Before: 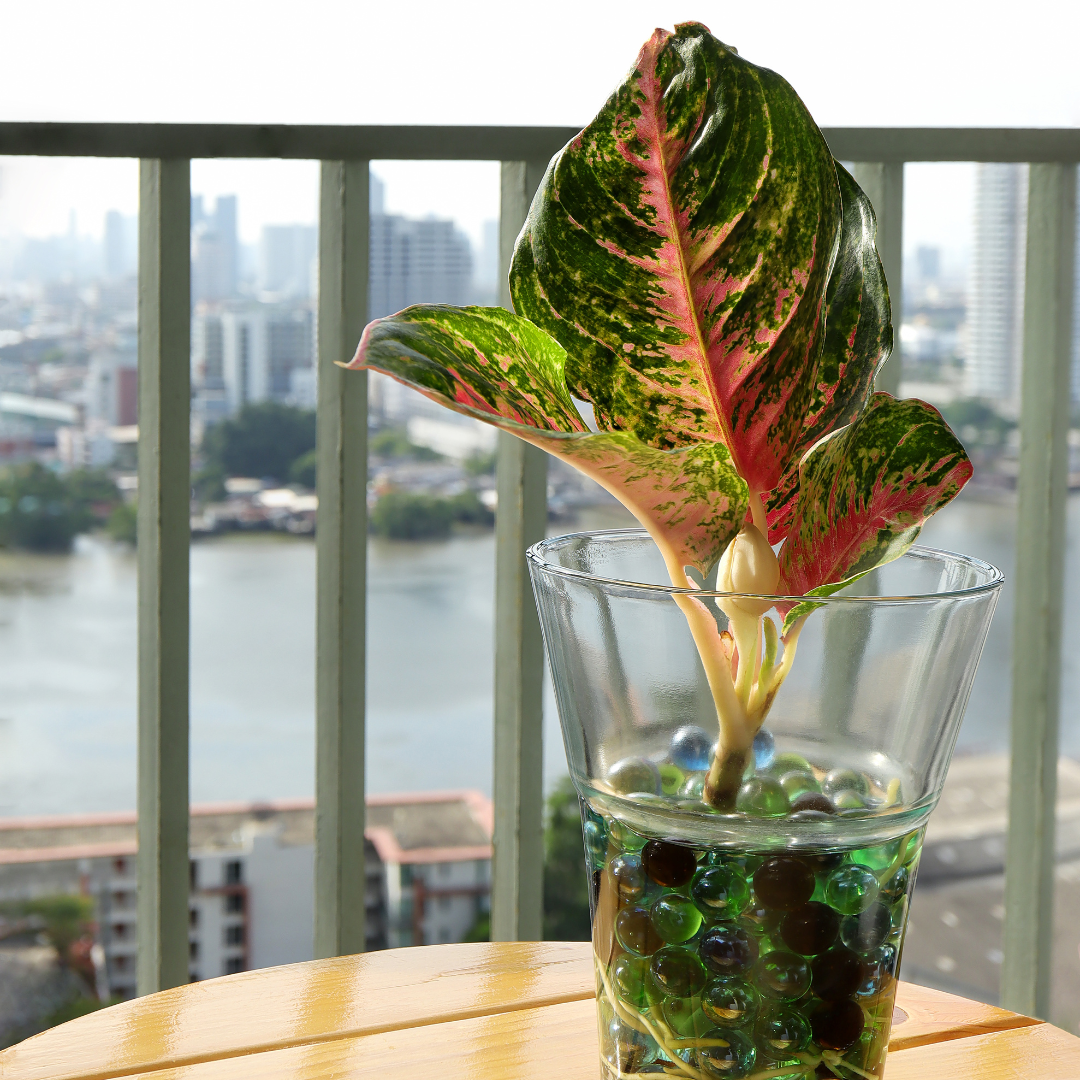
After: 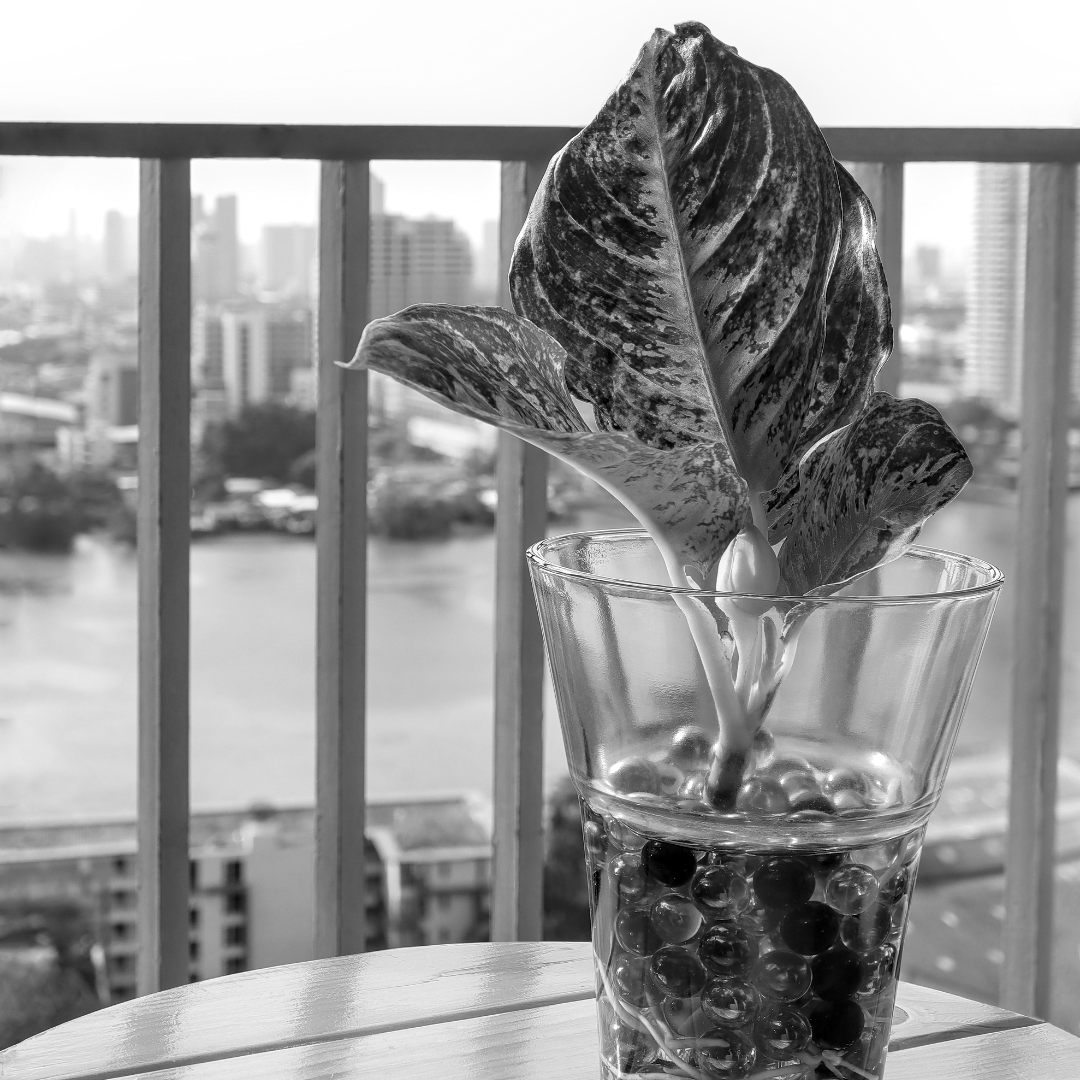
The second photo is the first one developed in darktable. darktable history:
monochrome: a 0, b 0, size 0.5, highlights 0.57
local contrast: on, module defaults
